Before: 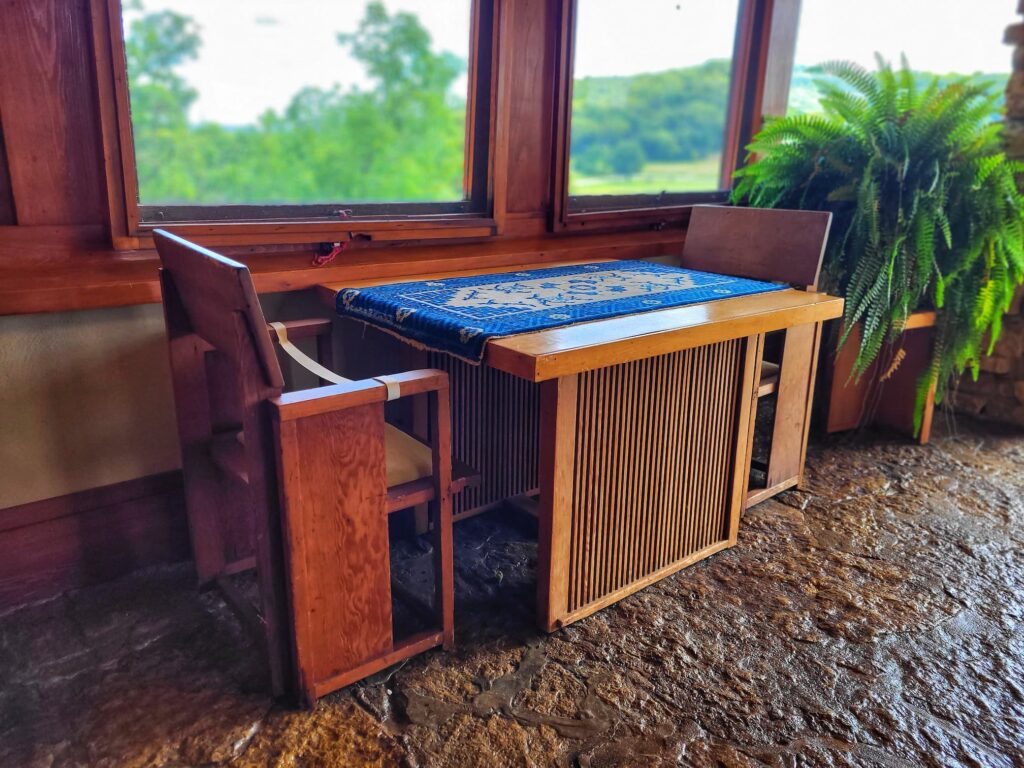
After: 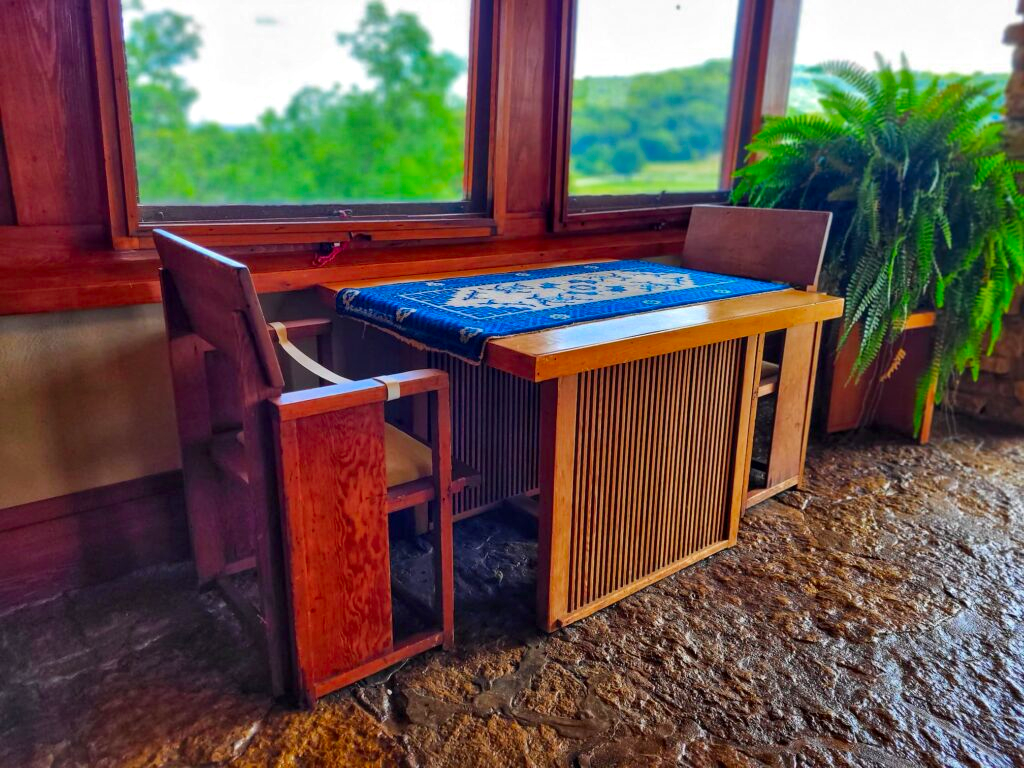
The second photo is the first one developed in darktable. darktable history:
local contrast: mode bilateral grid, contrast 29, coarseness 26, midtone range 0.2
color zones: curves: ch0 [(0, 0.425) (0.143, 0.422) (0.286, 0.42) (0.429, 0.419) (0.571, 0.419) (0.714, 0.42) (0.857, 0.422) (1, 0.425)]; ch1 [(0, 0.666) (0.143, 0.669) (0.286, 0.671) (0.429, 0.67) (0.571, 0.67) (0.714, 0.67) (0.857, 0.67) (1, 0.666)]
